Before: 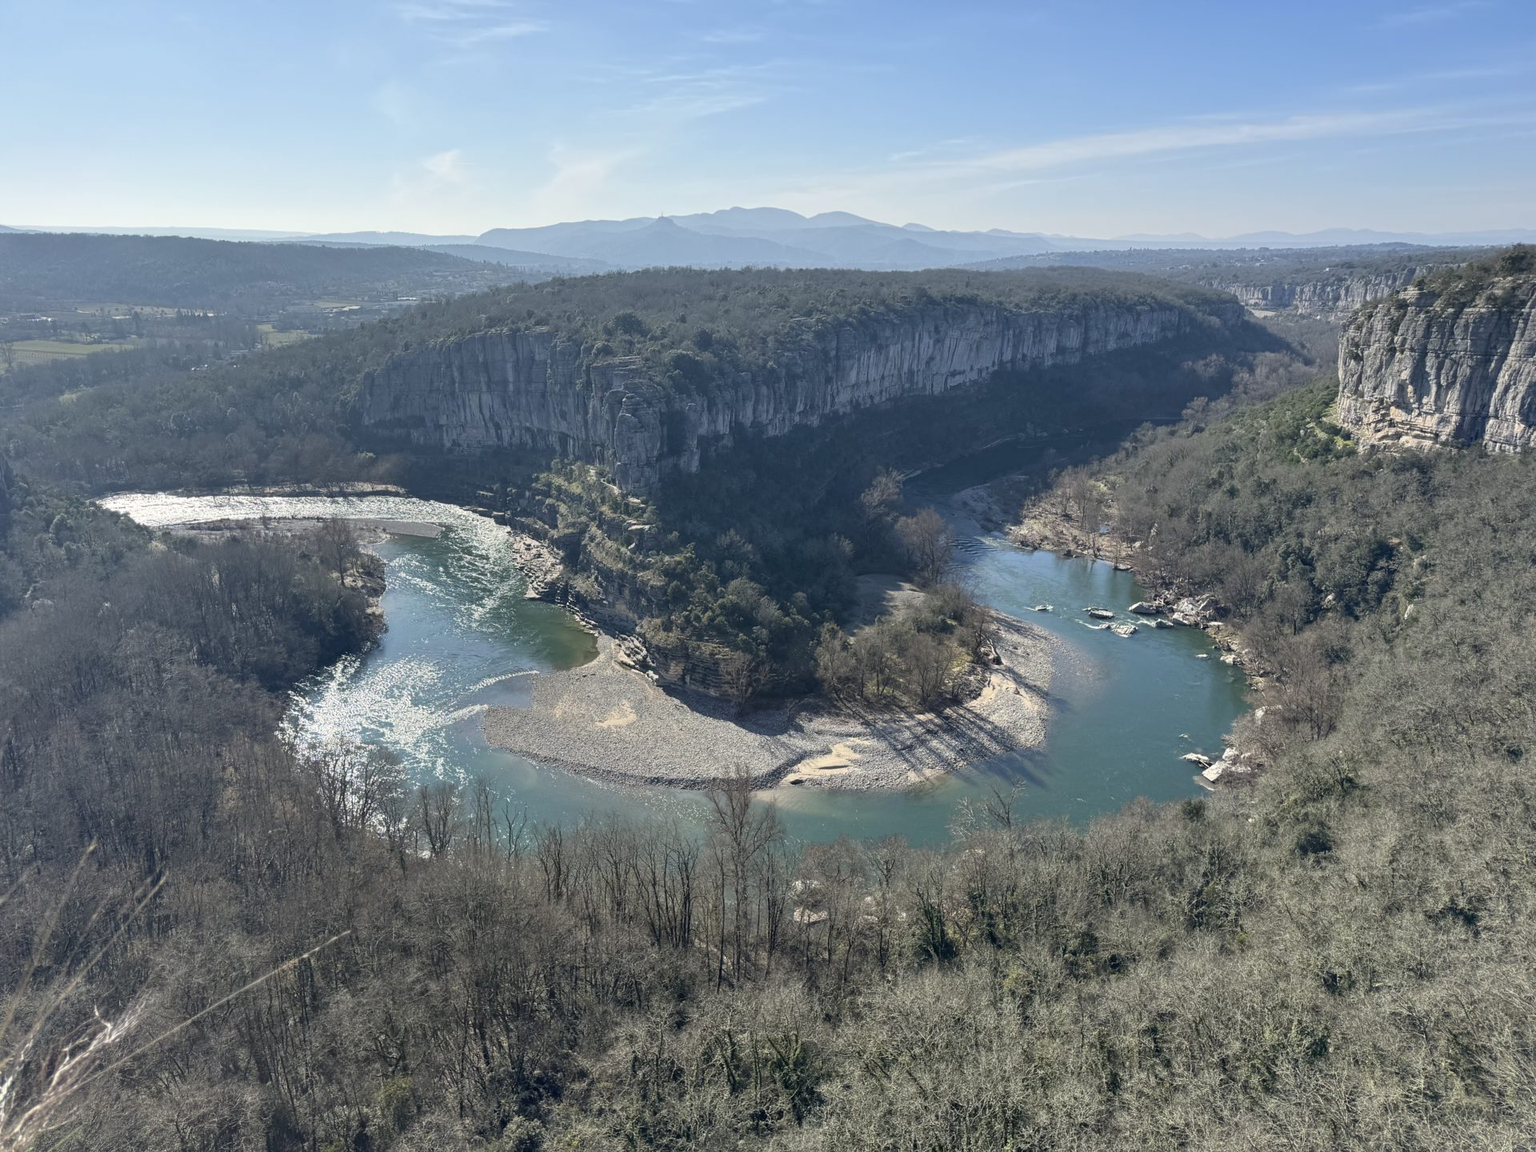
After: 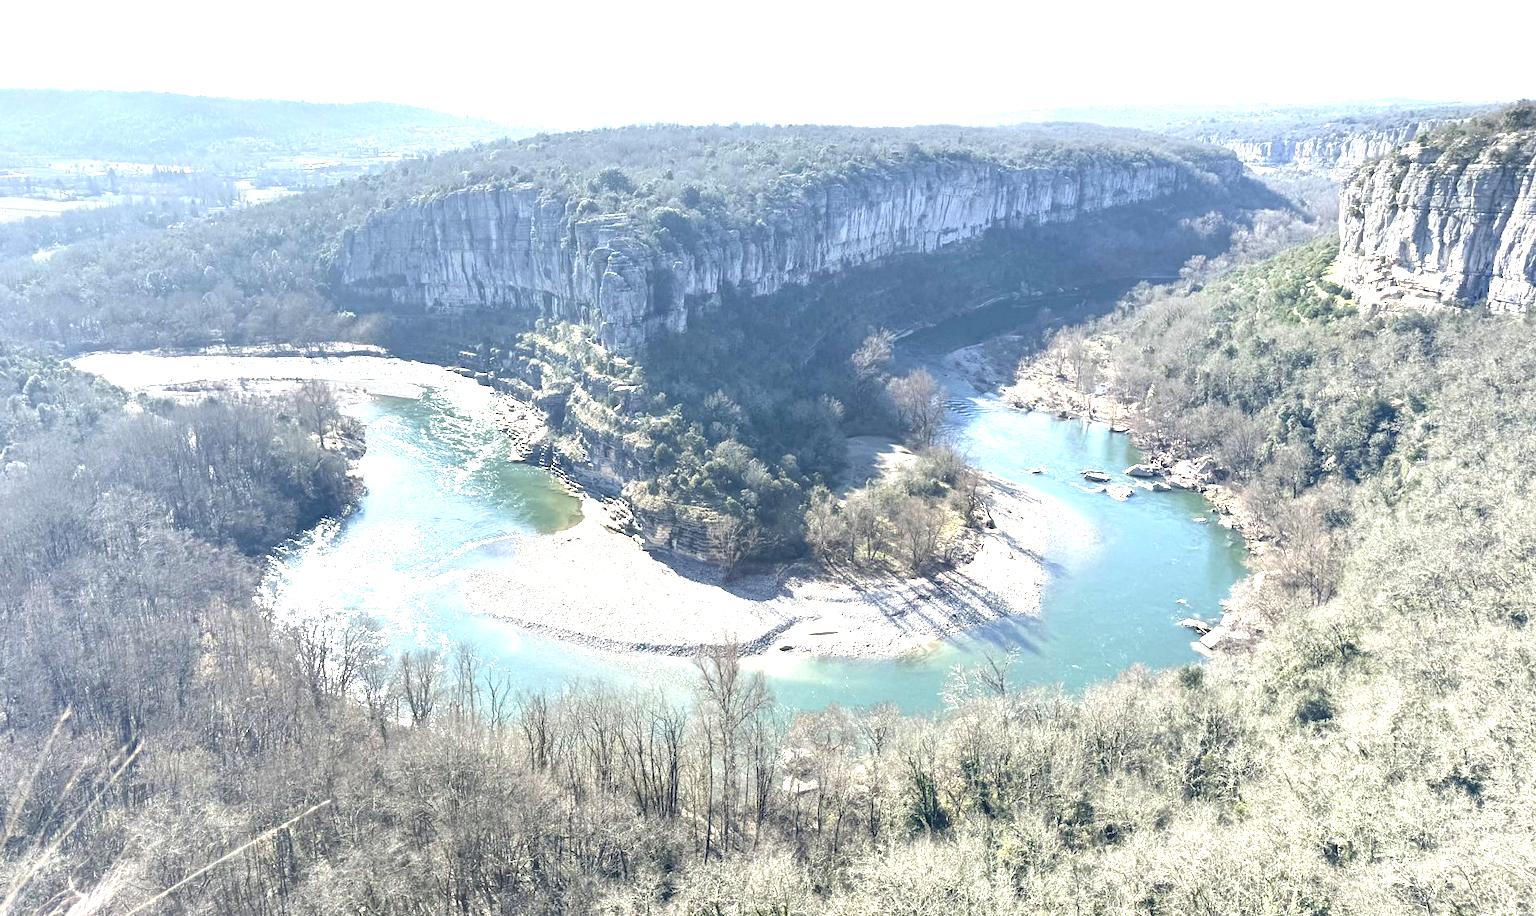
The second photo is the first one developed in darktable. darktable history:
exposure: black level correction 0, exposure 2 EV, compensate highlight preservation false
crop and rotate: left 1.814%, top 12.818%, right 0.25%, bottom 9.225%
